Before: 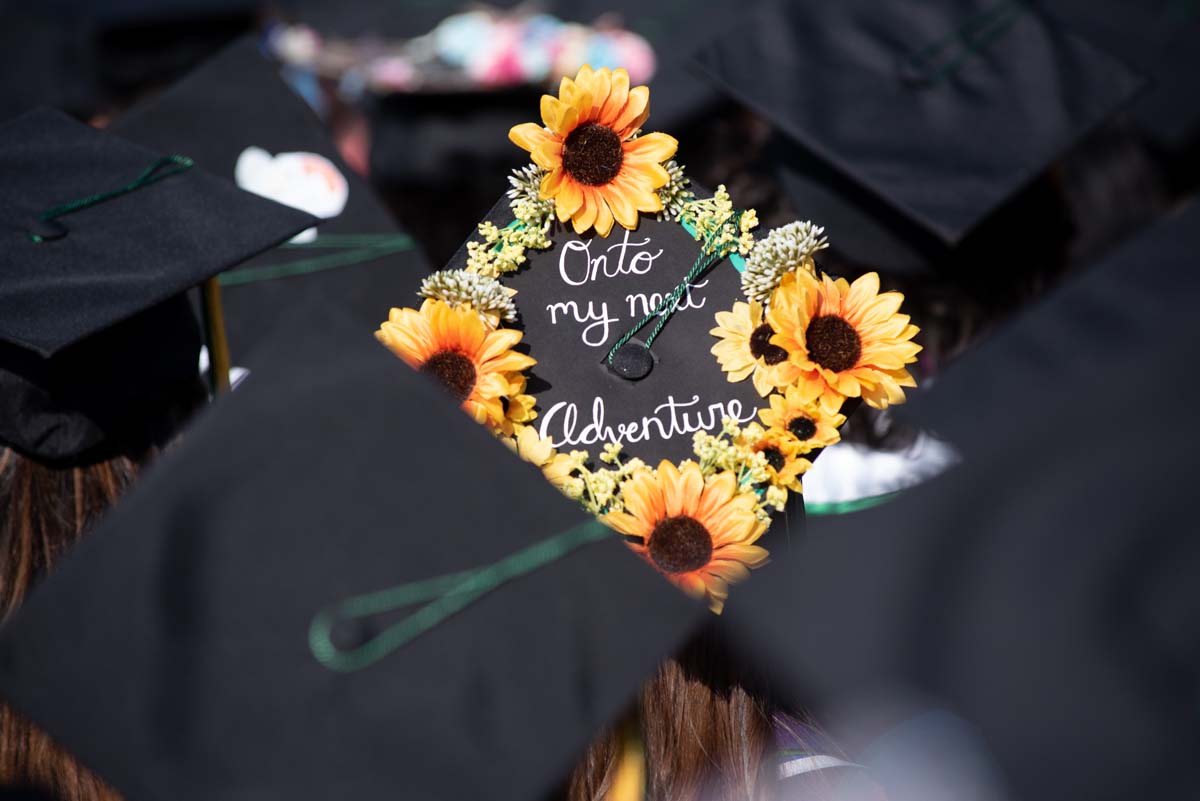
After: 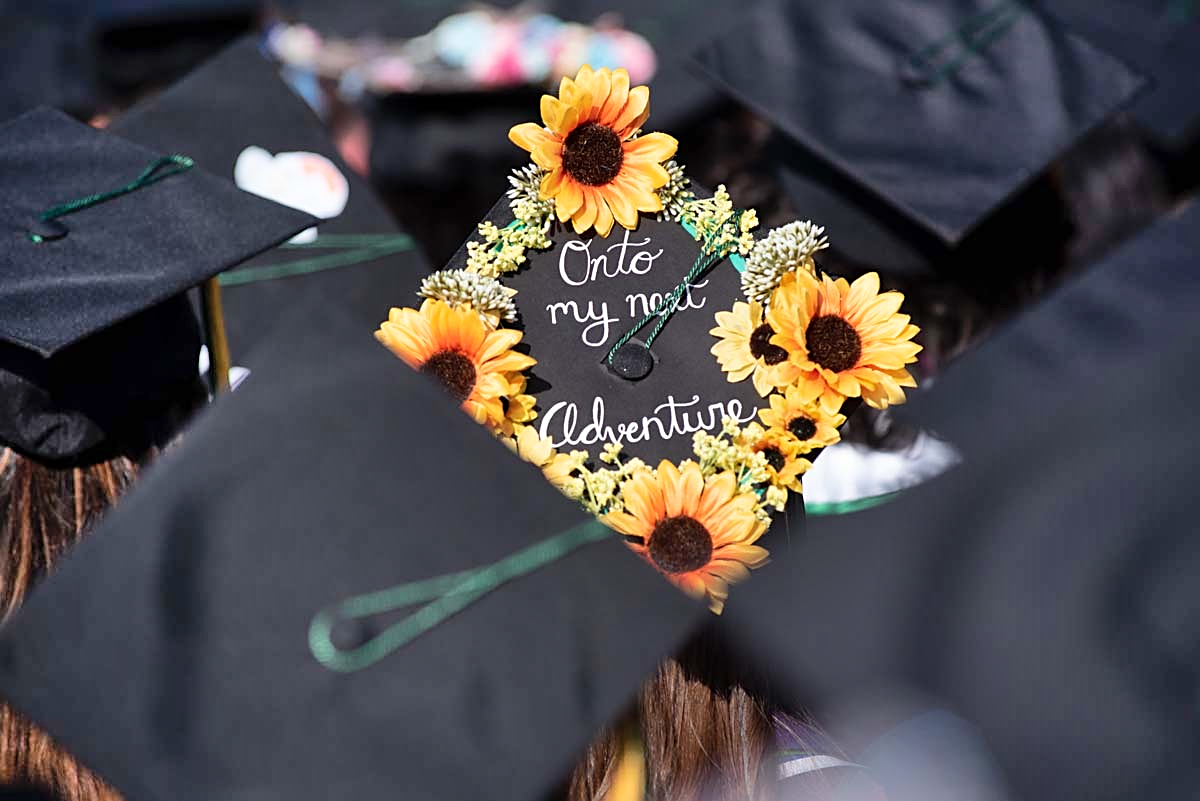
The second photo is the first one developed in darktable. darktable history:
shadows and highlights: shadows 60.01, soften with gaussian
sharpen: on, module defaults
tone equalizer: on, module defaults
